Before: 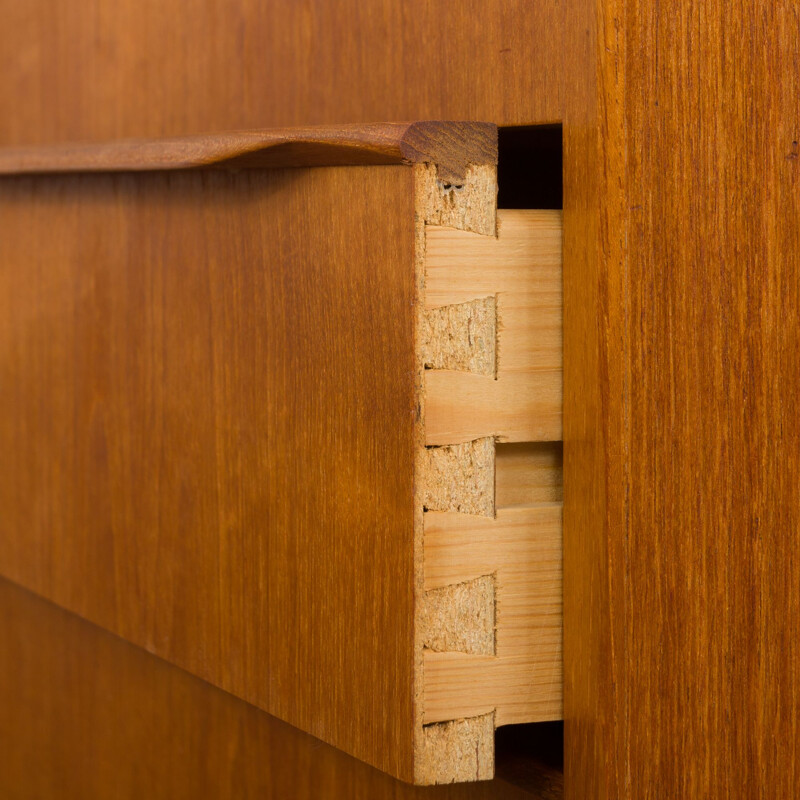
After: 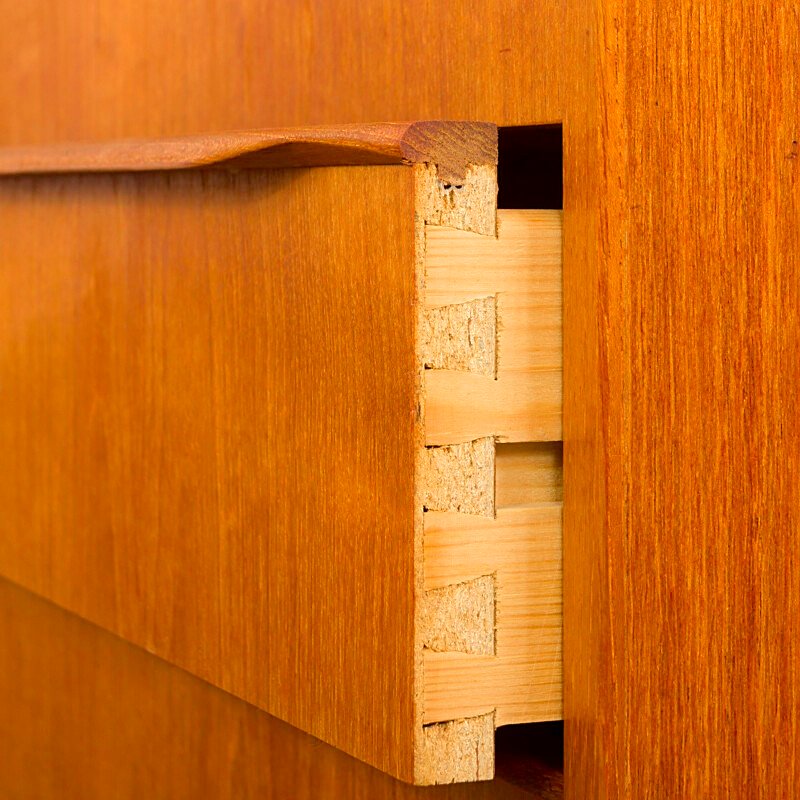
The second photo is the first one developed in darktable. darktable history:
color zones: curves: ch1 [(0, 0.679) (0.143, 0.647) (0.286, 0.261) (0.378, -0.011) (0.571, 0.396) (0.714, 0.399) (0.857, 0.406) (1, 0.679)]
tone equalizer: -8 EV 1.02 EV, -7 EV 0.998 EV, -6 EV 0.973 EV, -5 EV 1.03 EV, -4 EV 1.01 EV, -3 EV 0.731 EV, -2 EV 0.52 EV, -1 EV 0.275 EV, edges refinement/feathering 500, mask exposure compensation -1.57 EV, preserve details no
exposure: black level correction 0.002, compensate highlight preservation false
sharpen: on, module defaults
